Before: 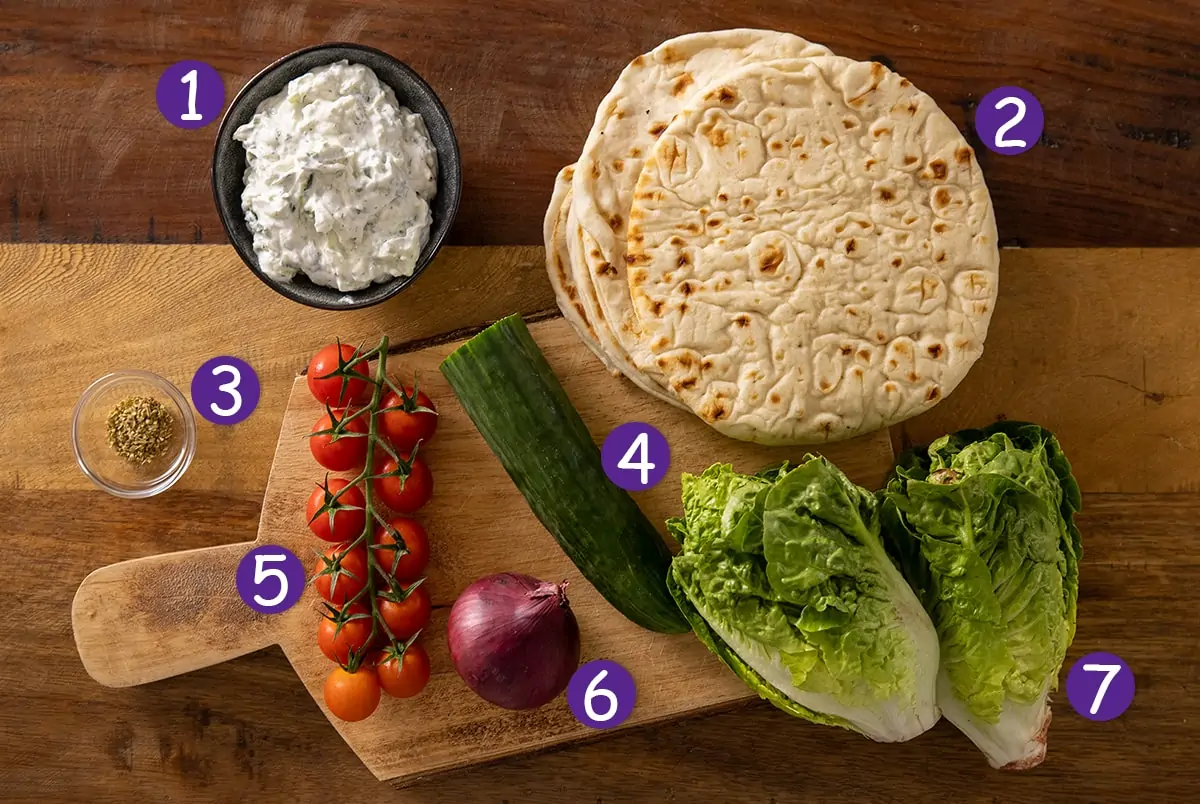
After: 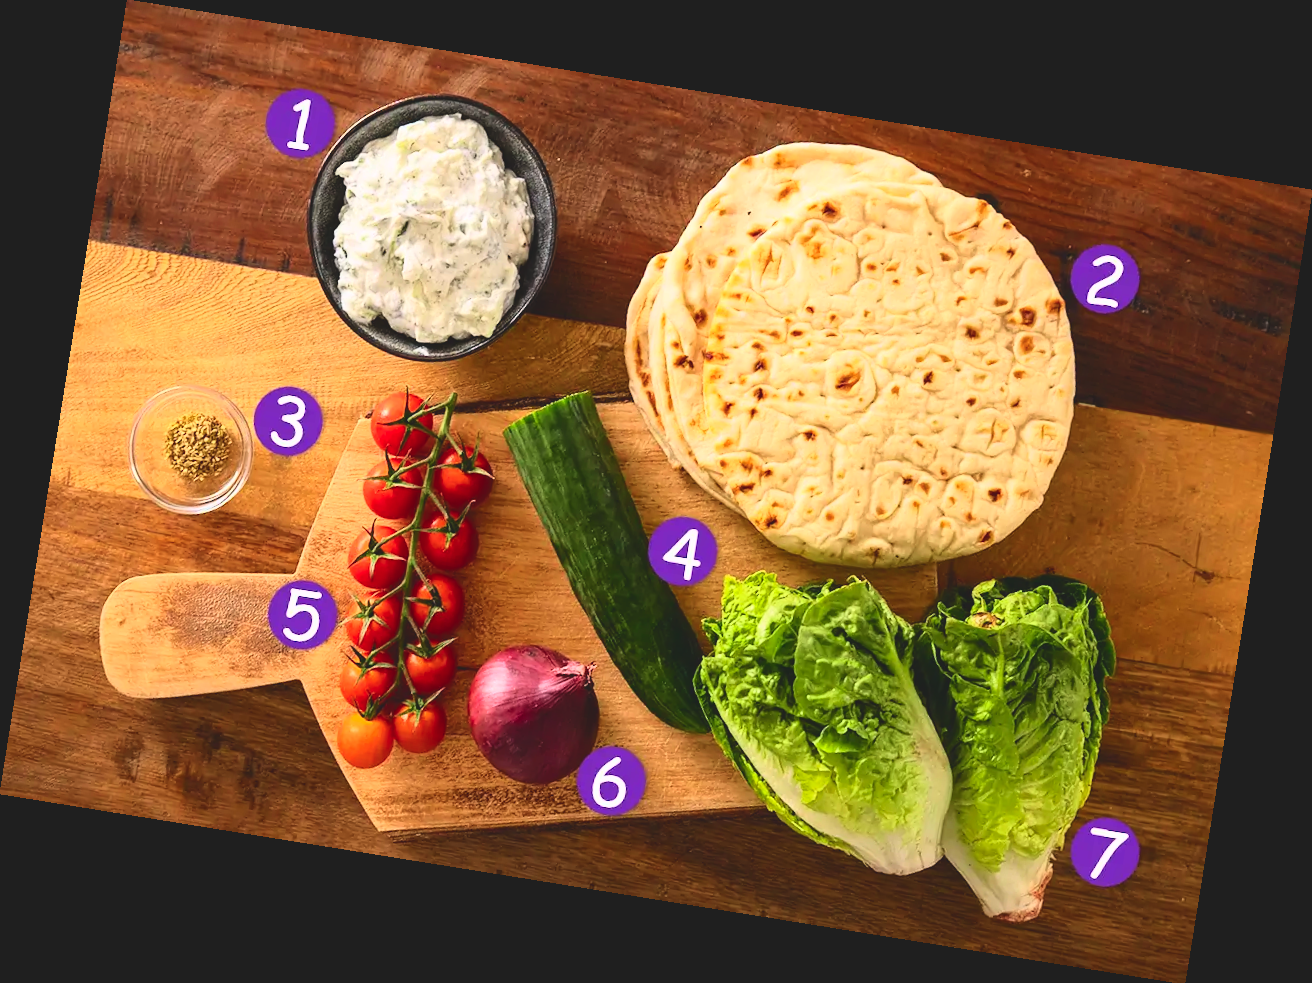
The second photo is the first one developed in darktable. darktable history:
contrast brightness saturation: contrast 0.24, brightness 0.26, saturation 0.39
rotate and perspective: rotation 9.12°, automatic cropping off
tone curve: curves: ch0 [(0, 0) (0.234, 0.191) (0.48, 0.534) (0.608, 0.667) (0.725, 0.809) (0.864, 0.922) (1, 1)]; ch1 [(0, 0) (0.453, 0.43) (0.5, 0.5) (0.615, 0.649) (1, 1)]; ch2 [(0, 0) (0.5, 0.5) (0.586, 0.617) (1, 1)], color space Lab, independent channels, preserve colors none
exposure: black level correction -0.014, exposure -0.193 EV, compensate highlight preservation false
